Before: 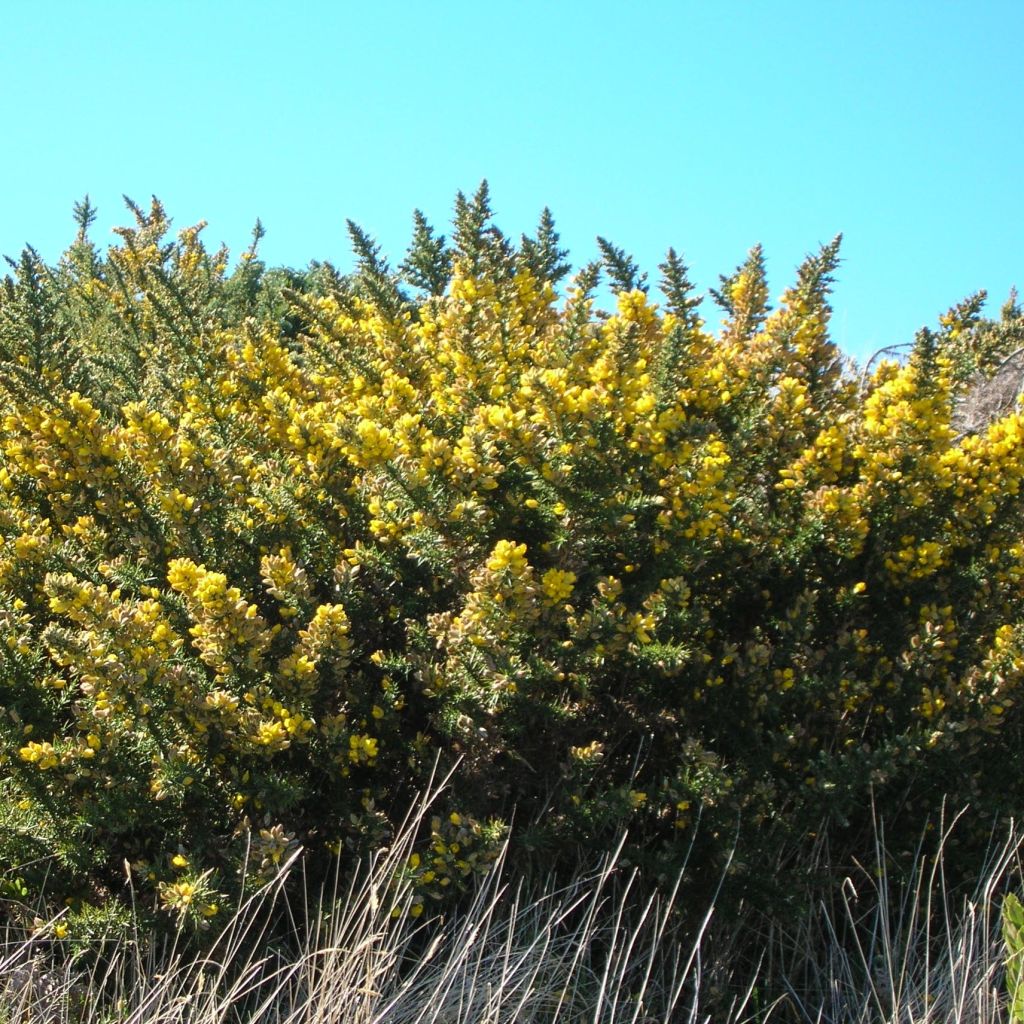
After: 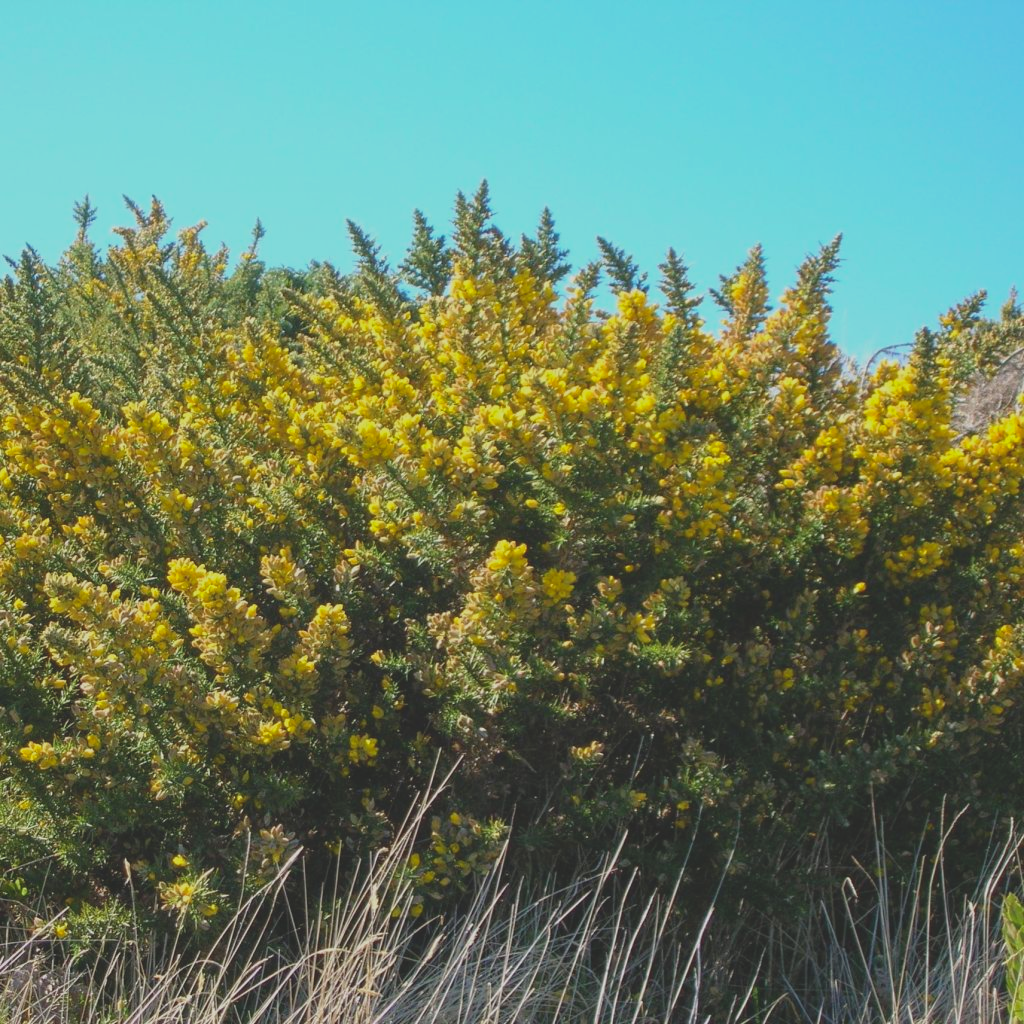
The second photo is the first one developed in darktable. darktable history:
contrast brightness saturation: contrast -0.292
